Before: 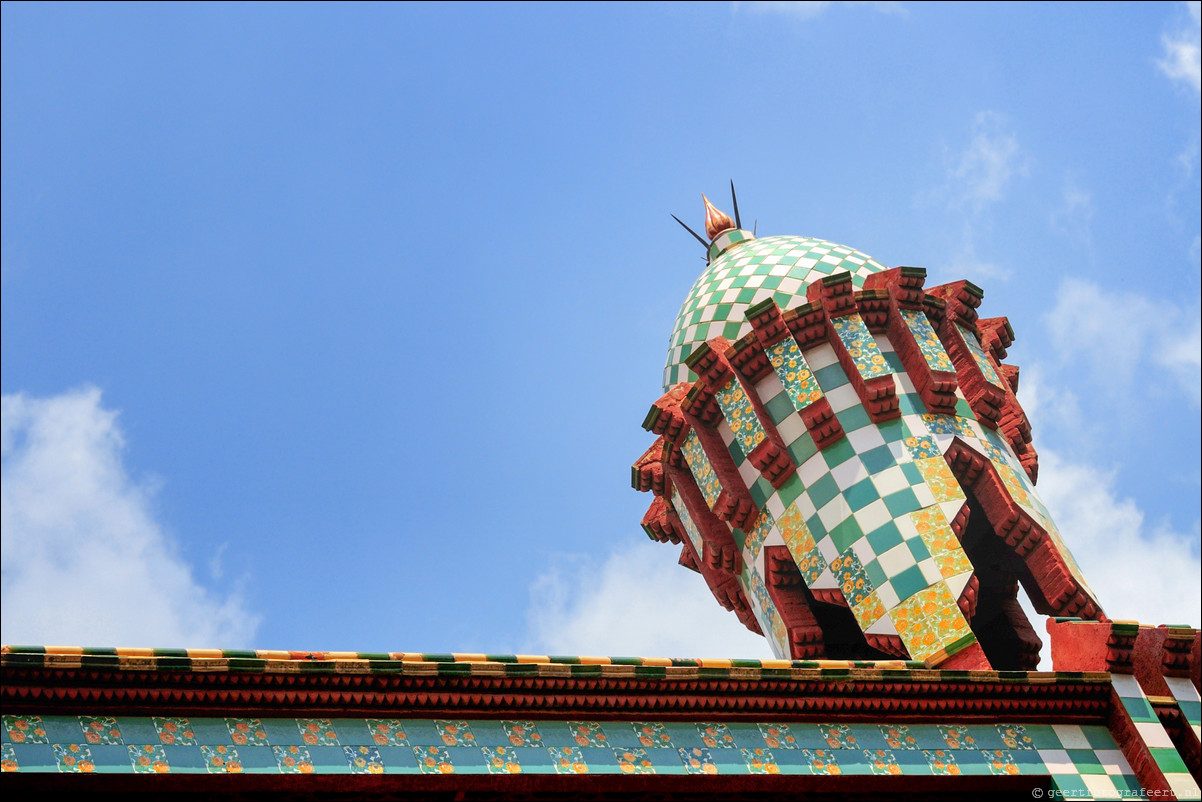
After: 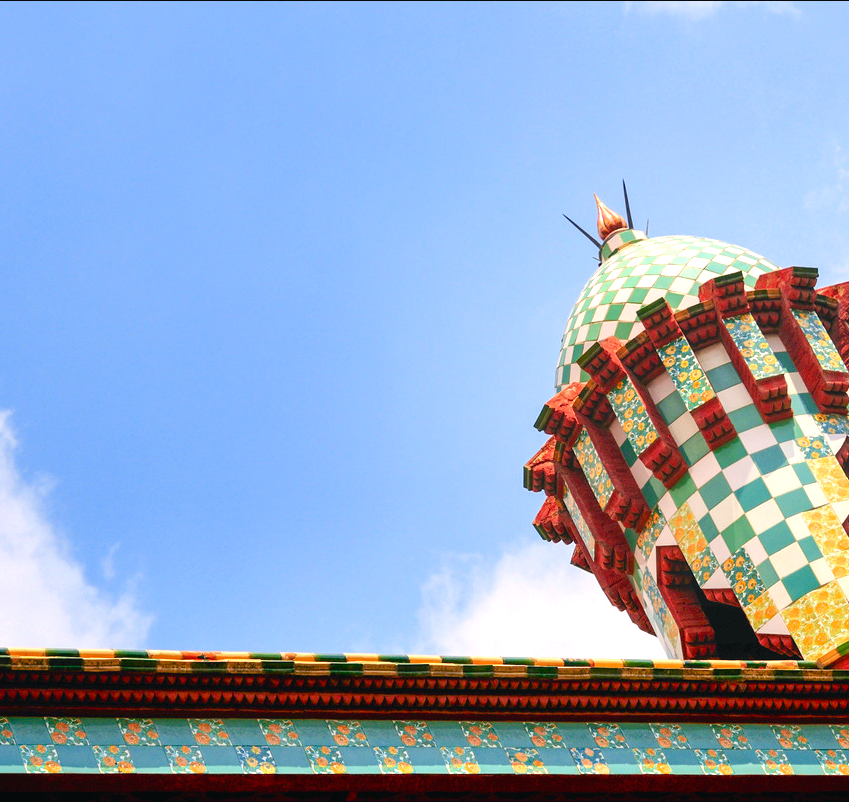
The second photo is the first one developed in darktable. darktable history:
color balance rgb: power › chroma 0.506%, power › hue 215.27°, highlights gain › chroma 3.08%, highlights gain › hue 54.39°, global offset › luminance 0.241%, linear chroma grading › global chroma 0.545%, perceptual saturation grading › global saturation 20%, perceptual saturation grading › highlights -25.893%, perceptual saturation grading › shadows 26.052%, global vibrance 20%
crop and rotate: left 8.988%, right 20.309%
exposure: black level correction 0, exposure 0.499 EV, compensate highlight preservation false
